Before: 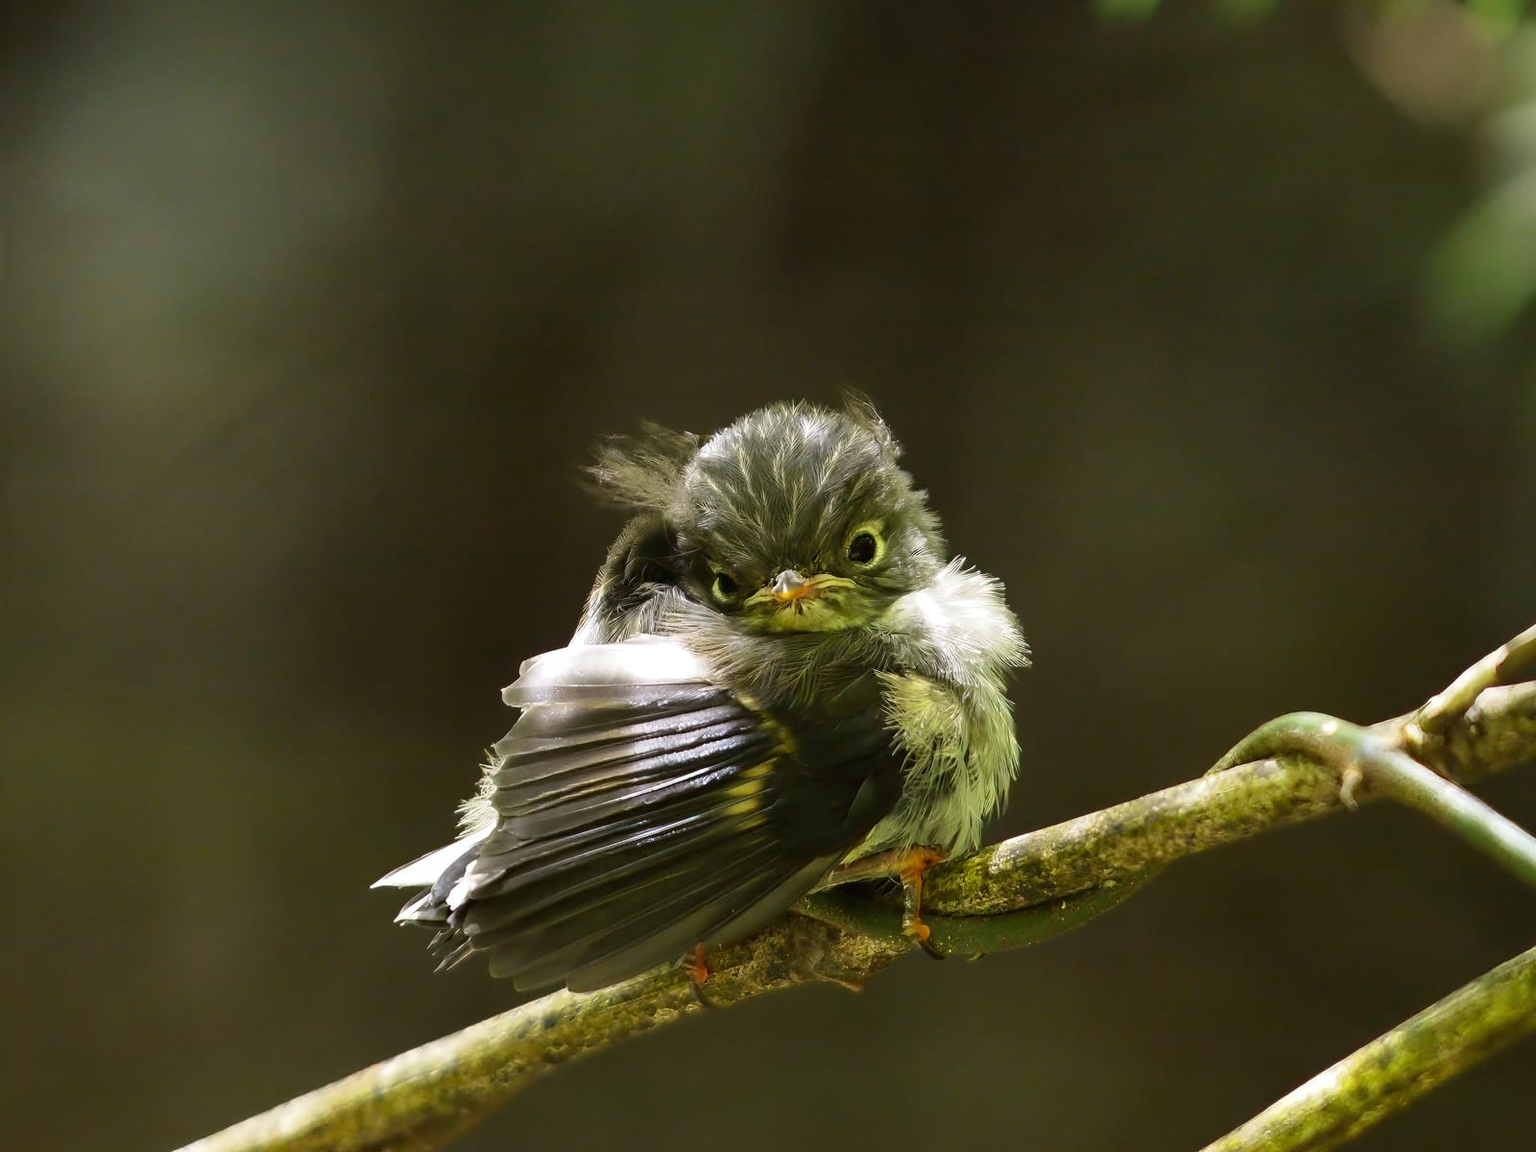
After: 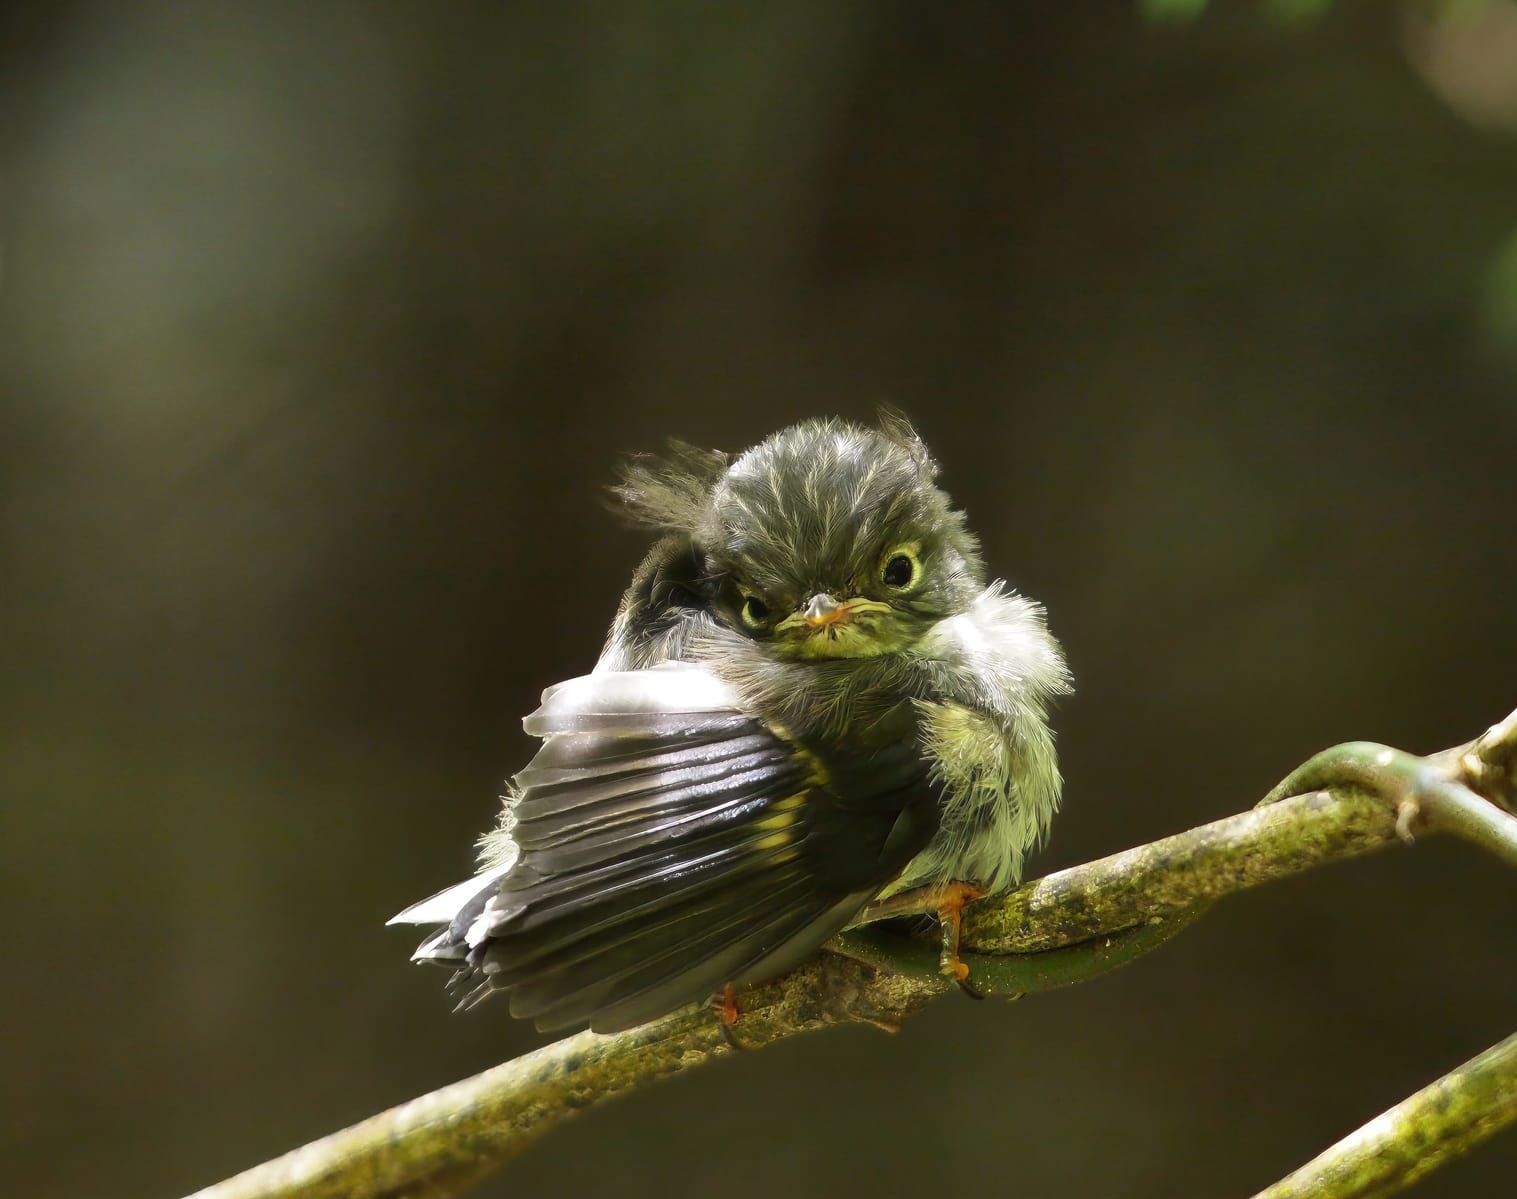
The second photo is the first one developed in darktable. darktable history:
crop and rotate: right 5.167%
haze removal: strength -0.1, adaptive false
